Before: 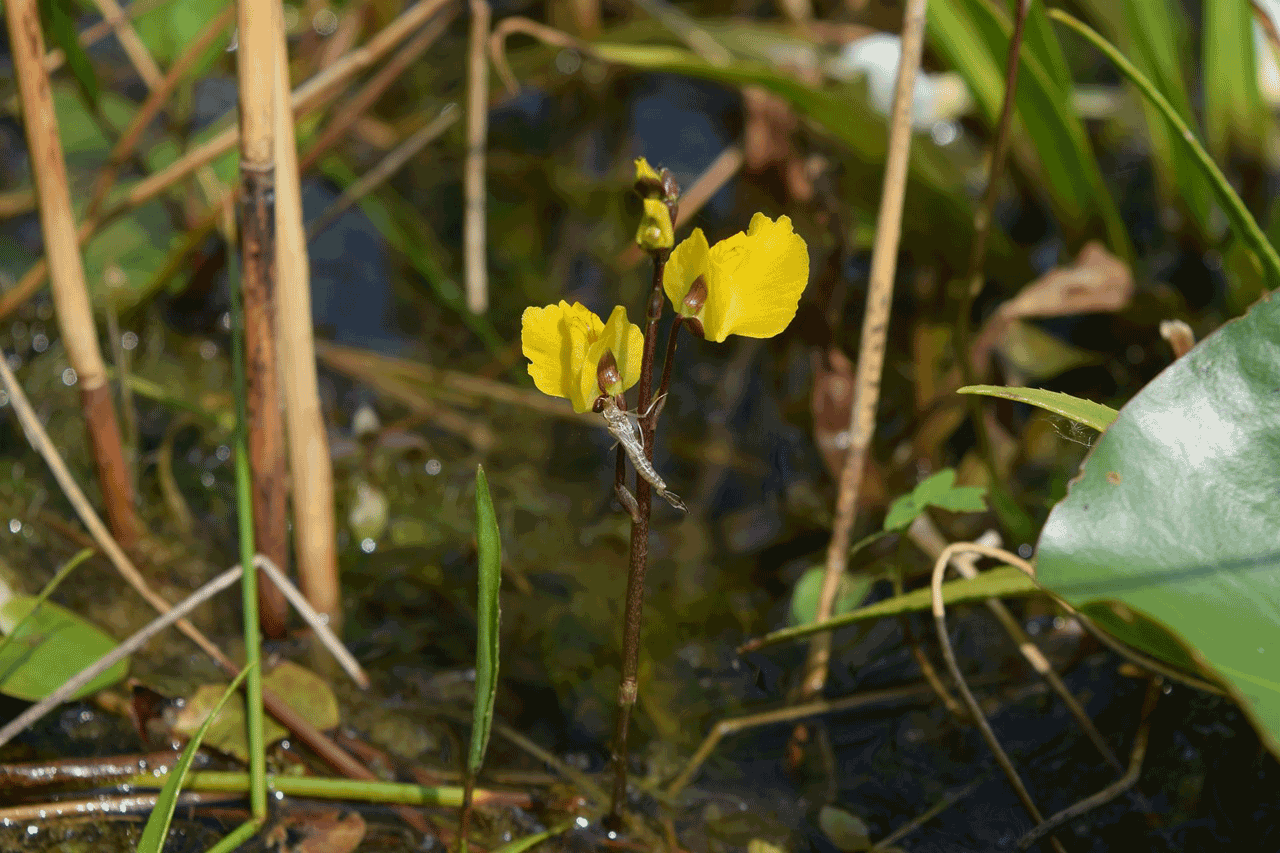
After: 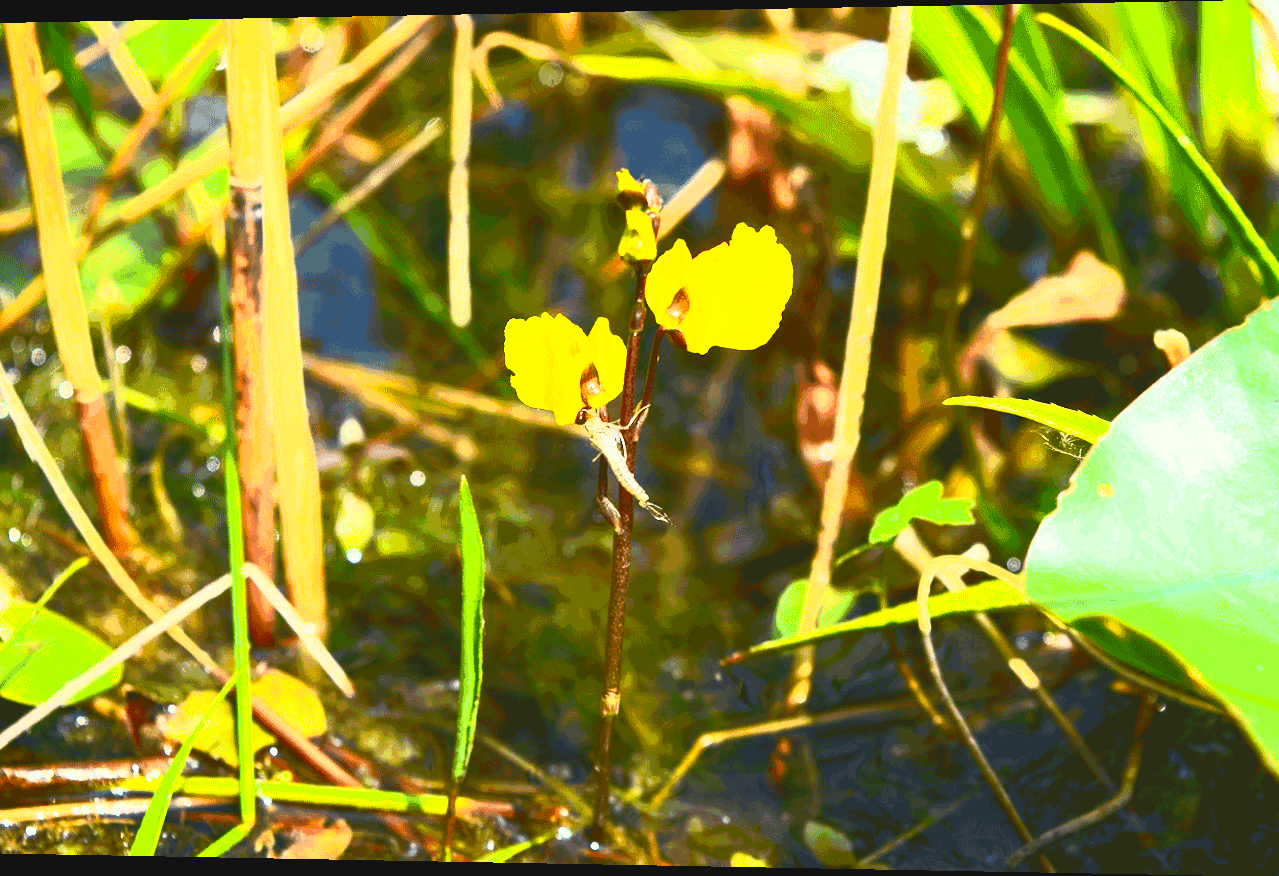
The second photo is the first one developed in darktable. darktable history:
rotate and perspective: lens shift (horizontal) -0.055, automatic cropping off
contrast brightness saturation: contrast 1, brightness 1, saturation 1
exposure: black level correction 0, exposure 0.7 EV, compensate exposure bias true, compensate highlight preservation false
